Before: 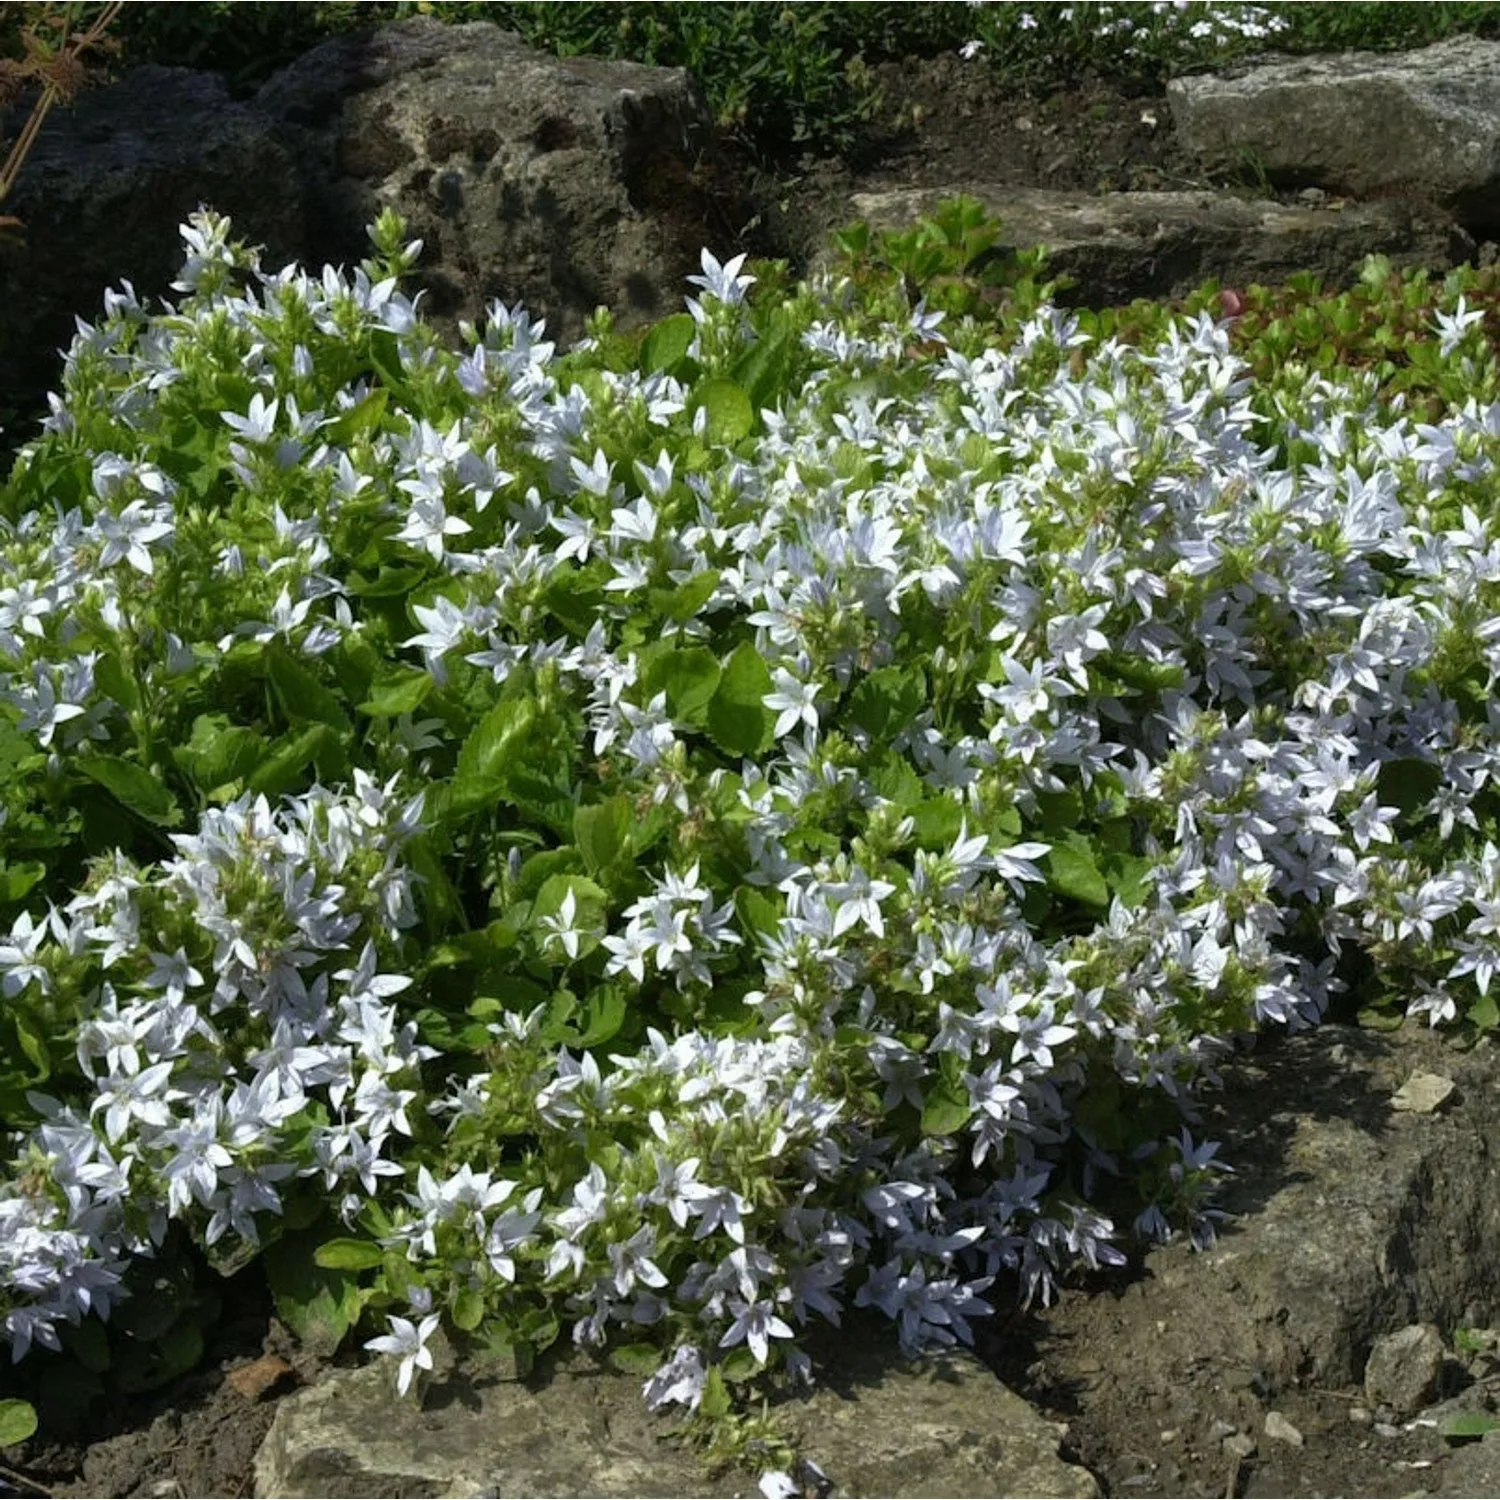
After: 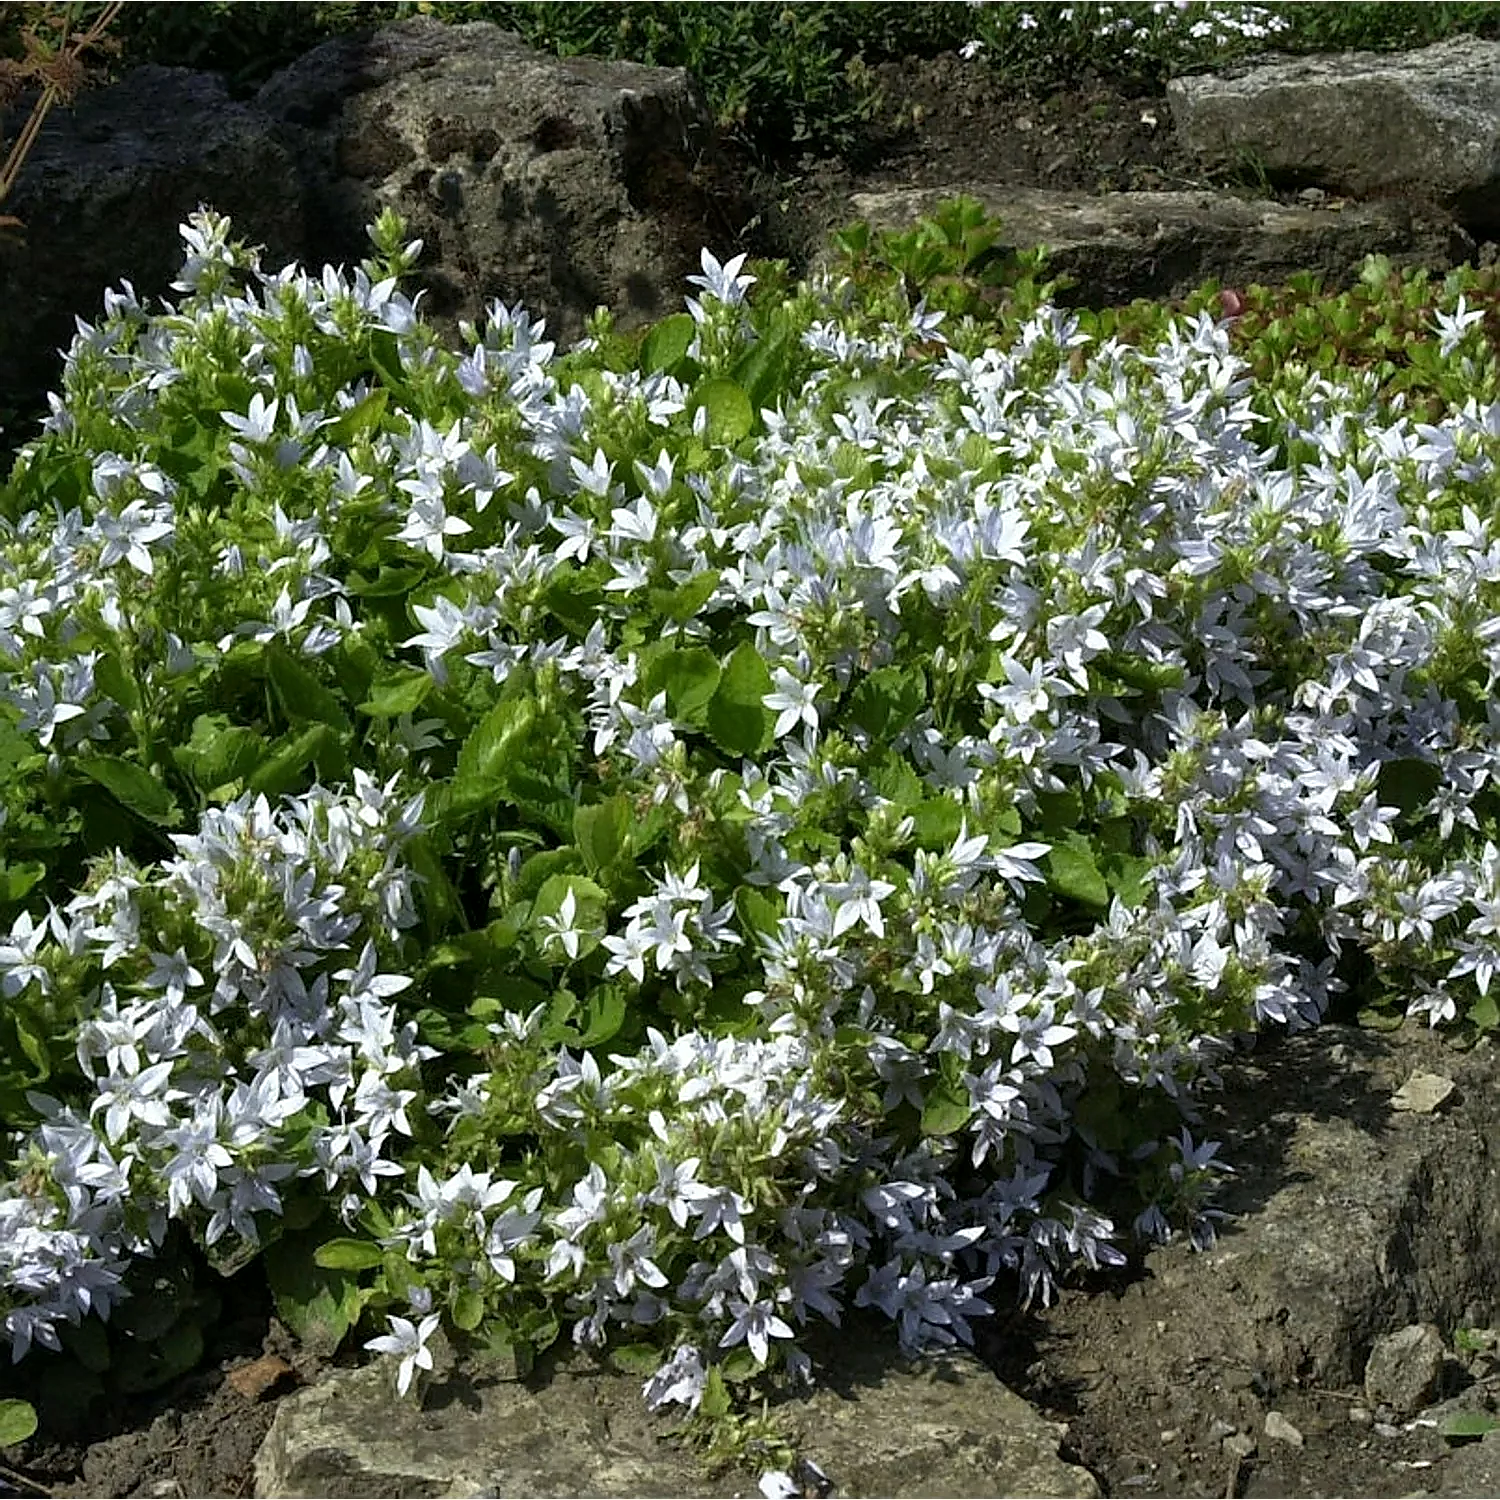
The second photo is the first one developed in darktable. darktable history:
local contrast: mode bilateral grid, contrast 20, coarseness 50, detail 120%, midtone range 0.2
sharpen: radius 1.4, amount 1.25, threshold 0.7
